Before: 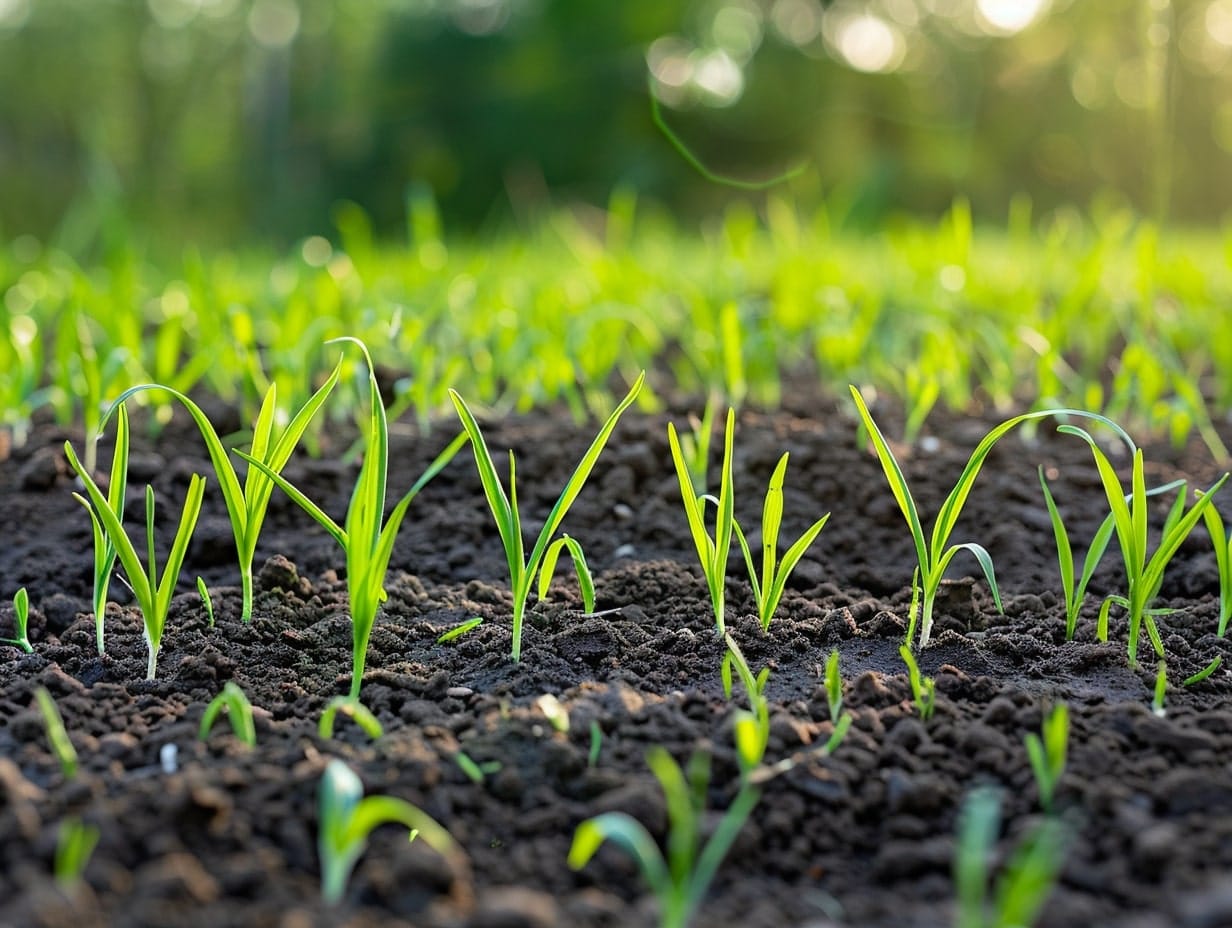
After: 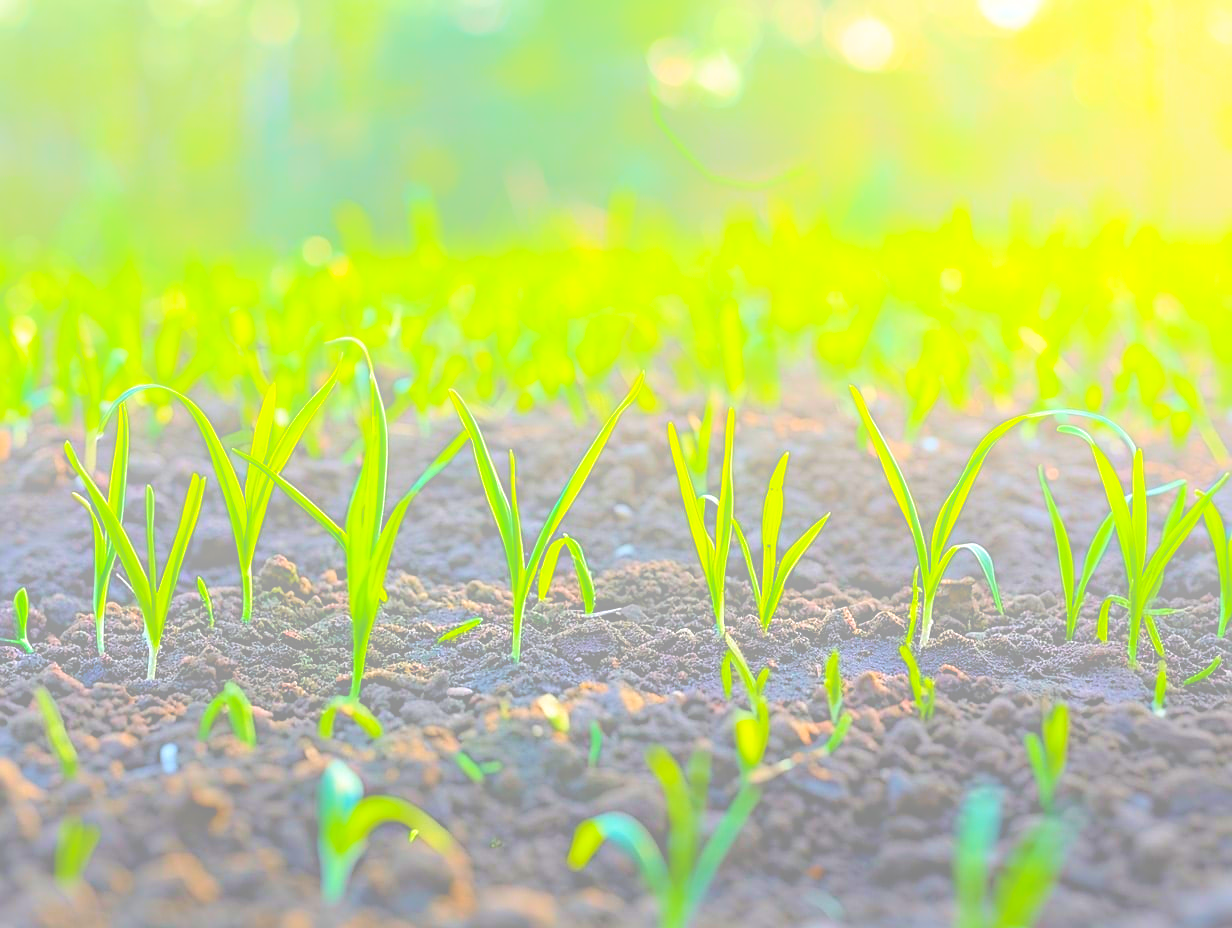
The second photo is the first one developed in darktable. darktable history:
bloom: size 70%, threshold 25%, strength 70%
sharpen: on, module defaults
color balance rgb: perceptual saturation grading › global saturation 40%, global vibrance 15%
velvia: on, module defaults
